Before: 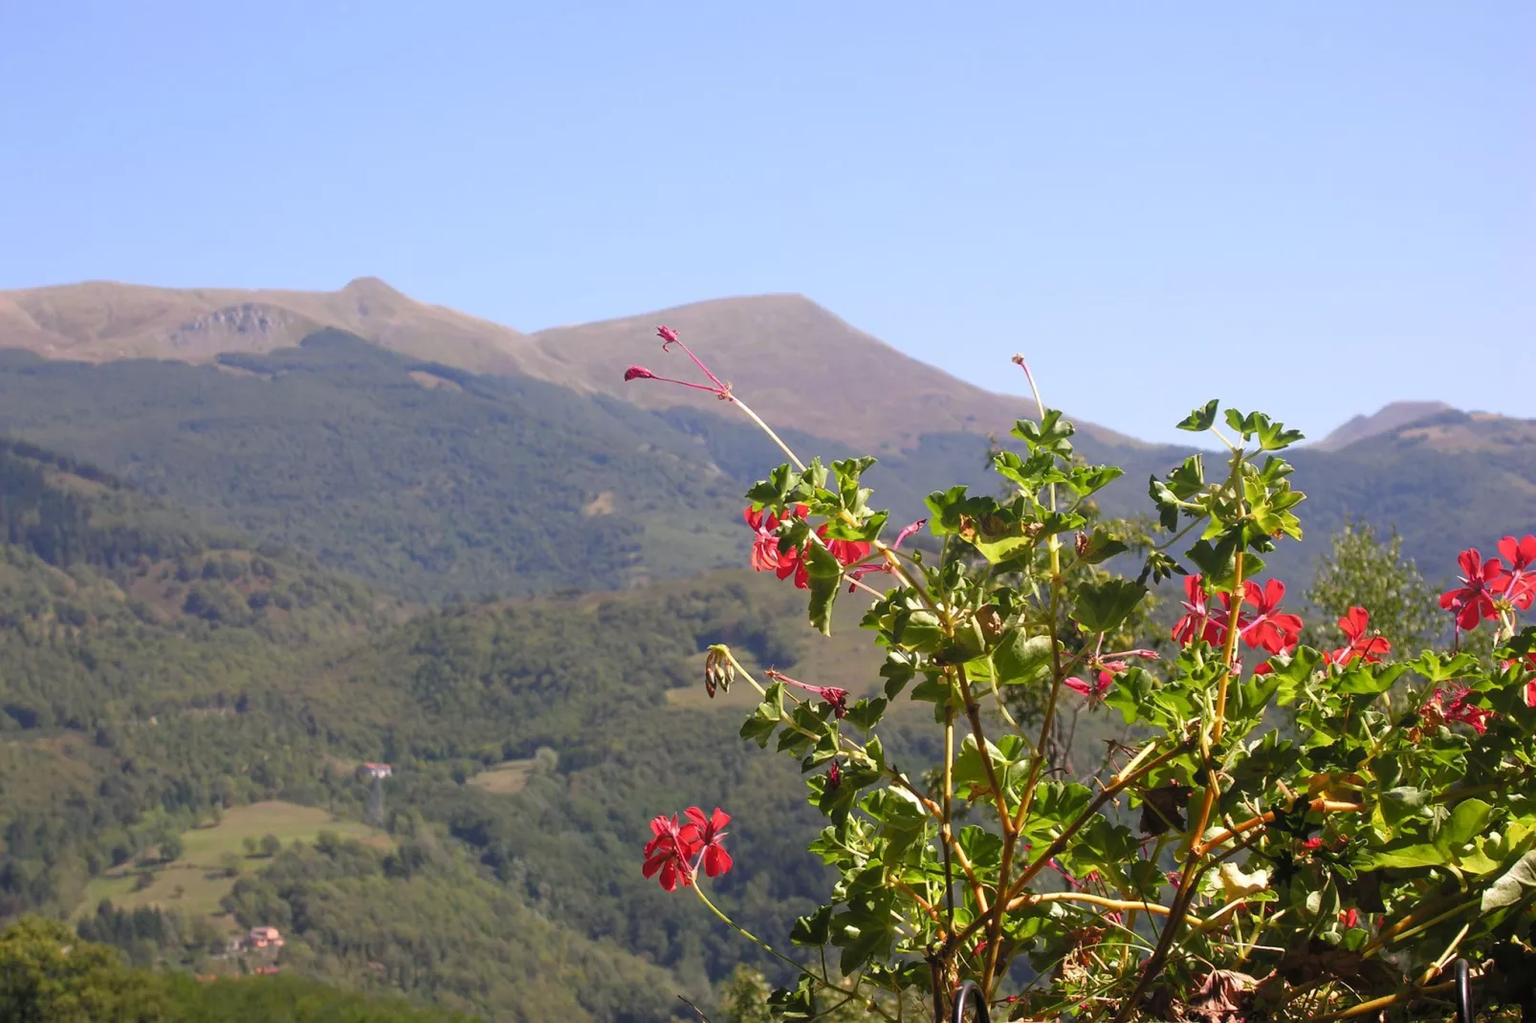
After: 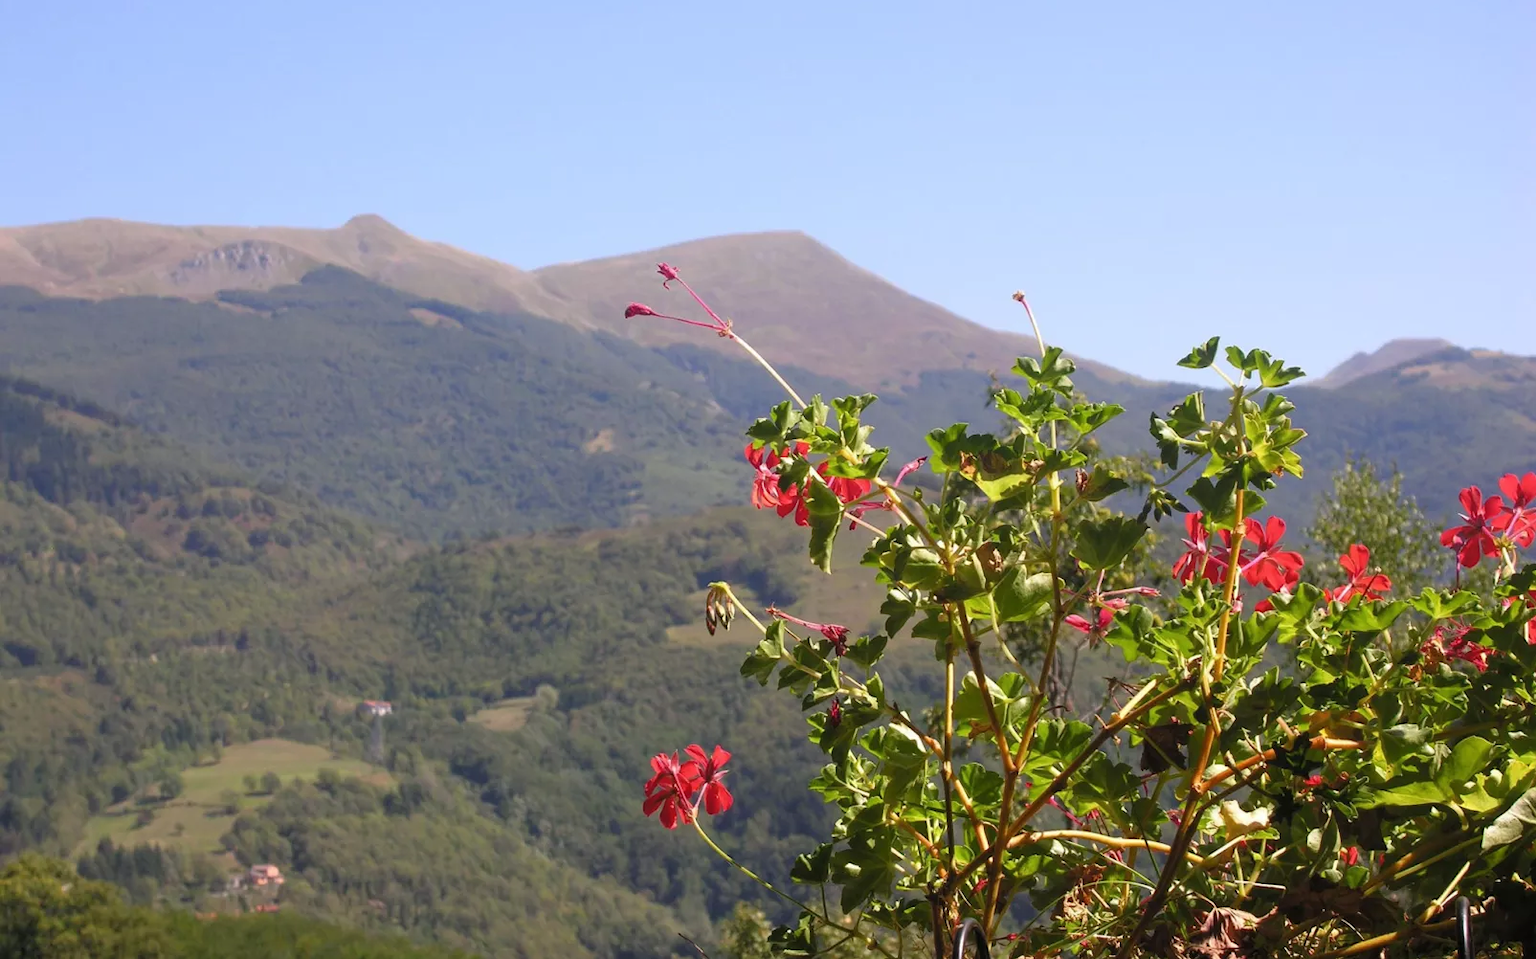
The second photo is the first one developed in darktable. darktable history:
crop and rotate: top 6.25%
color correction: saturation 0.99
